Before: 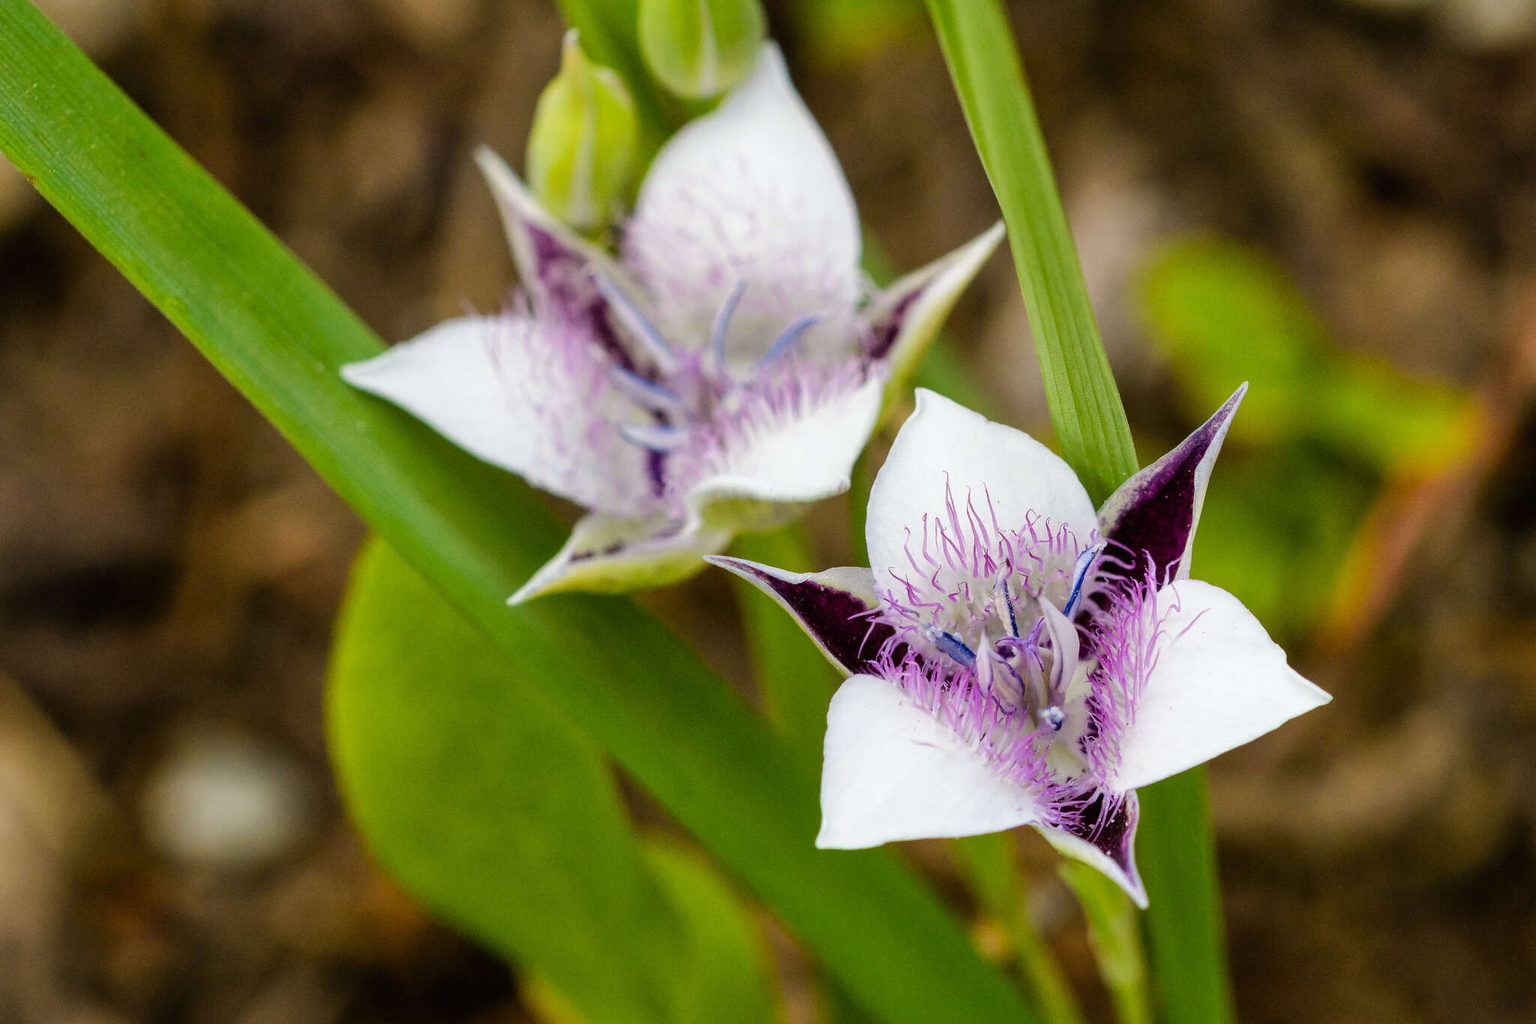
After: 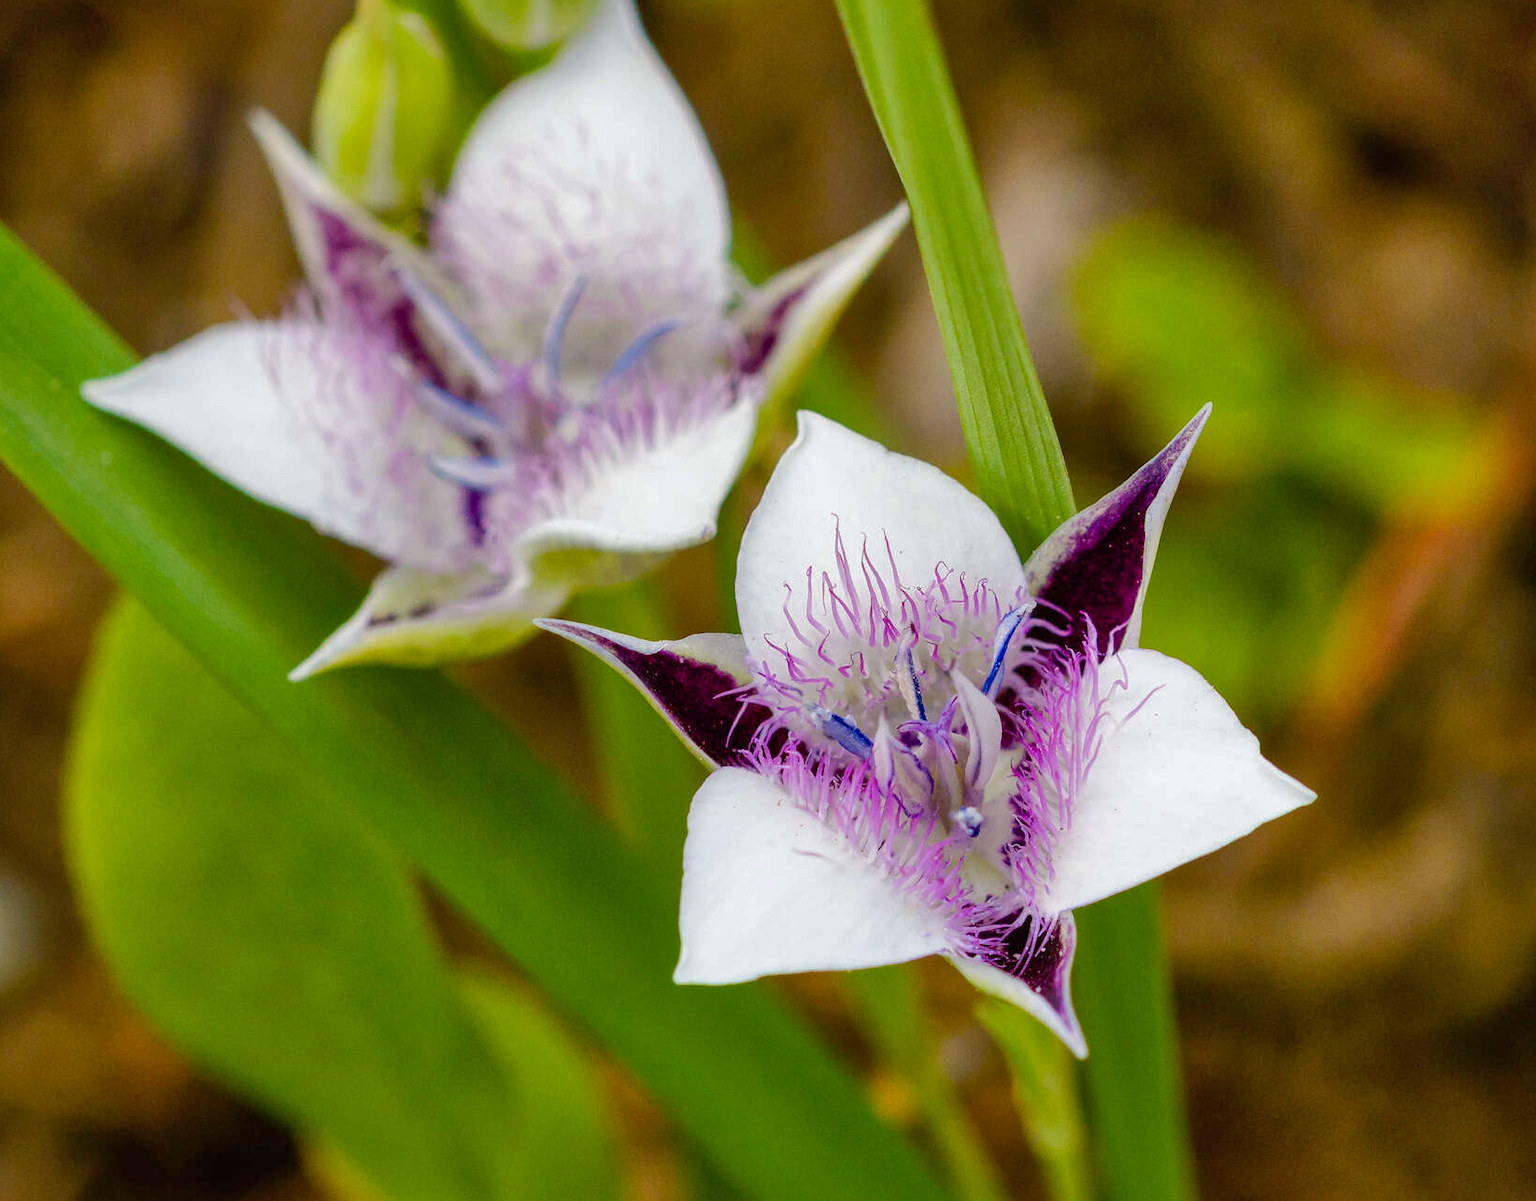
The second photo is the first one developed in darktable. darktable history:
crop and rotate: left 17.959%, top 5.771%, right 1.742%
shadows and highlights: on, module defaults
color balance rgb: perceptual saturation grading › global saturation 20%, perceptual saturation grading › highlights -25%, perceptual saturation grading › shadows 25%
